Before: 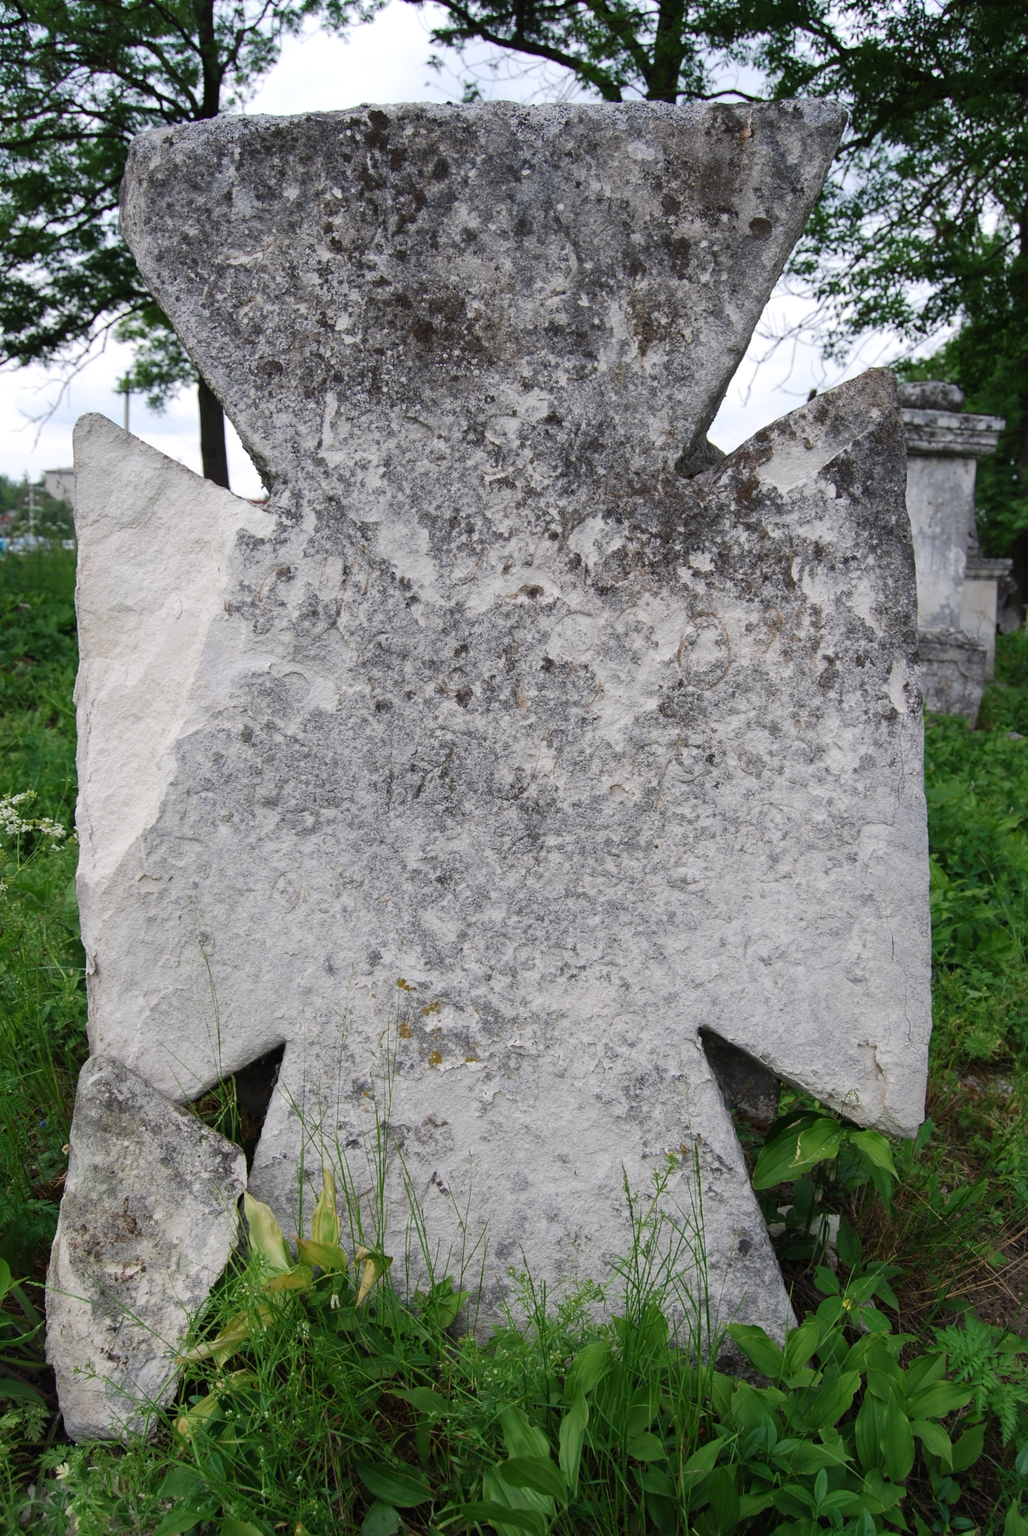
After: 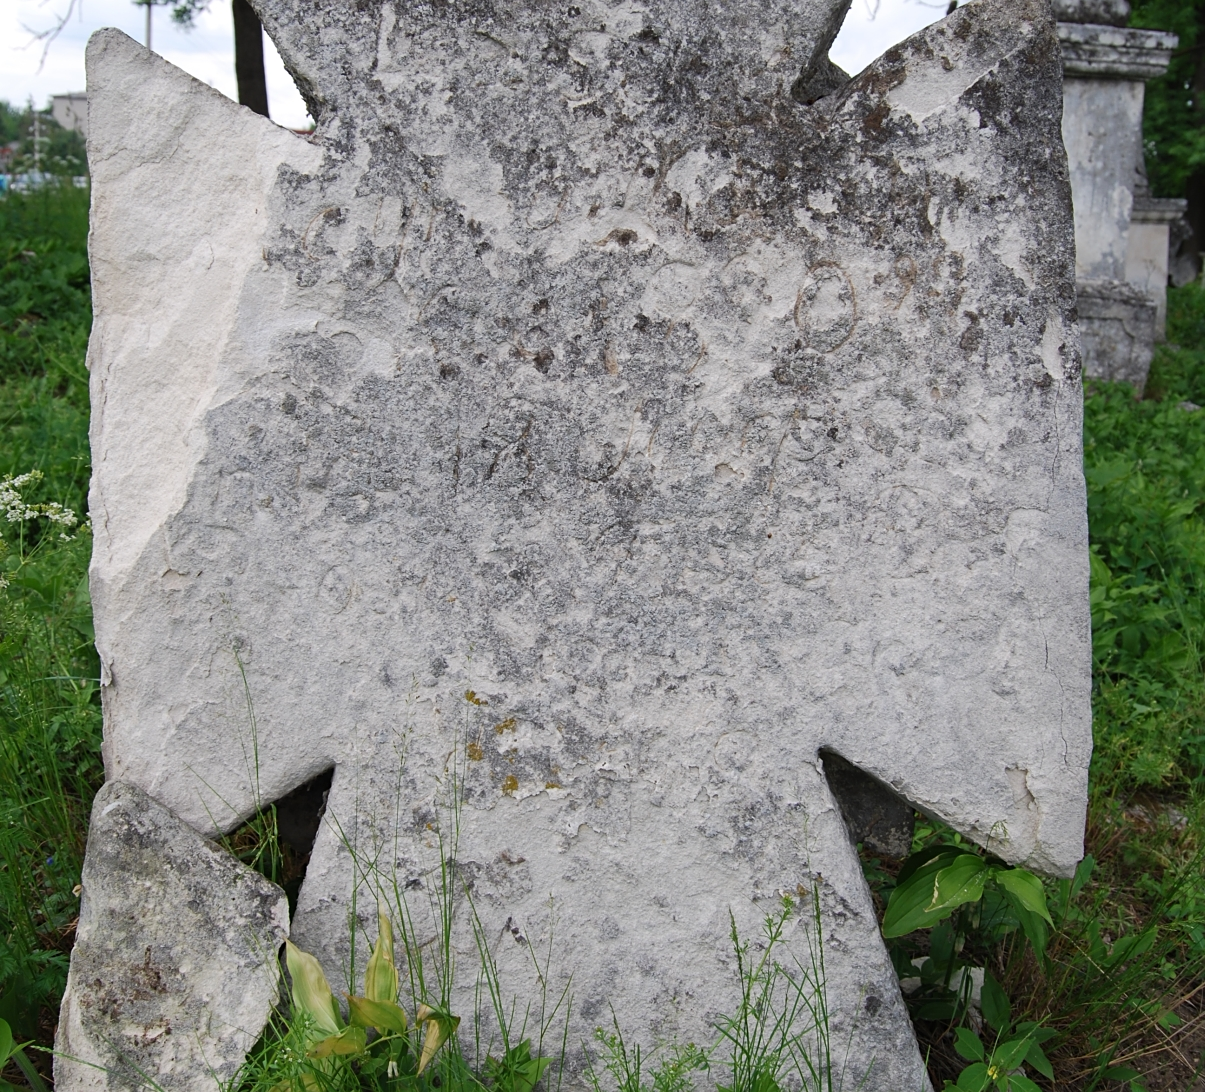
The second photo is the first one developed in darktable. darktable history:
sharpen: amount 0.2
crop and rotate: top 25.357%, bottom 13.942%
rotate and perspective: automatic cropping off
